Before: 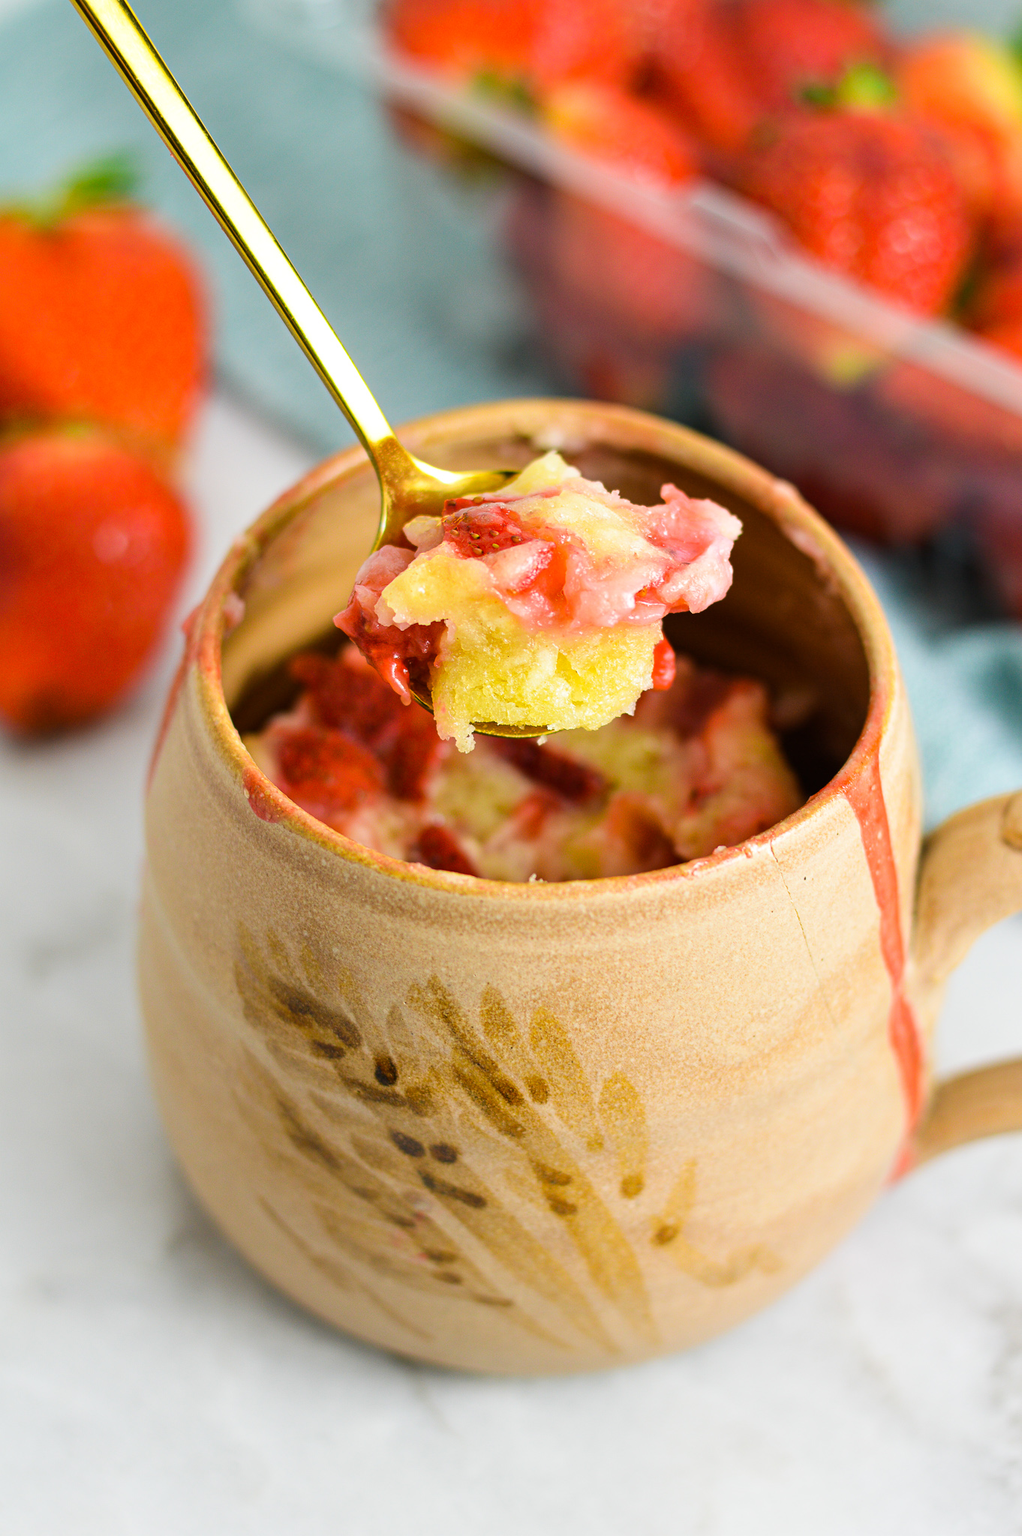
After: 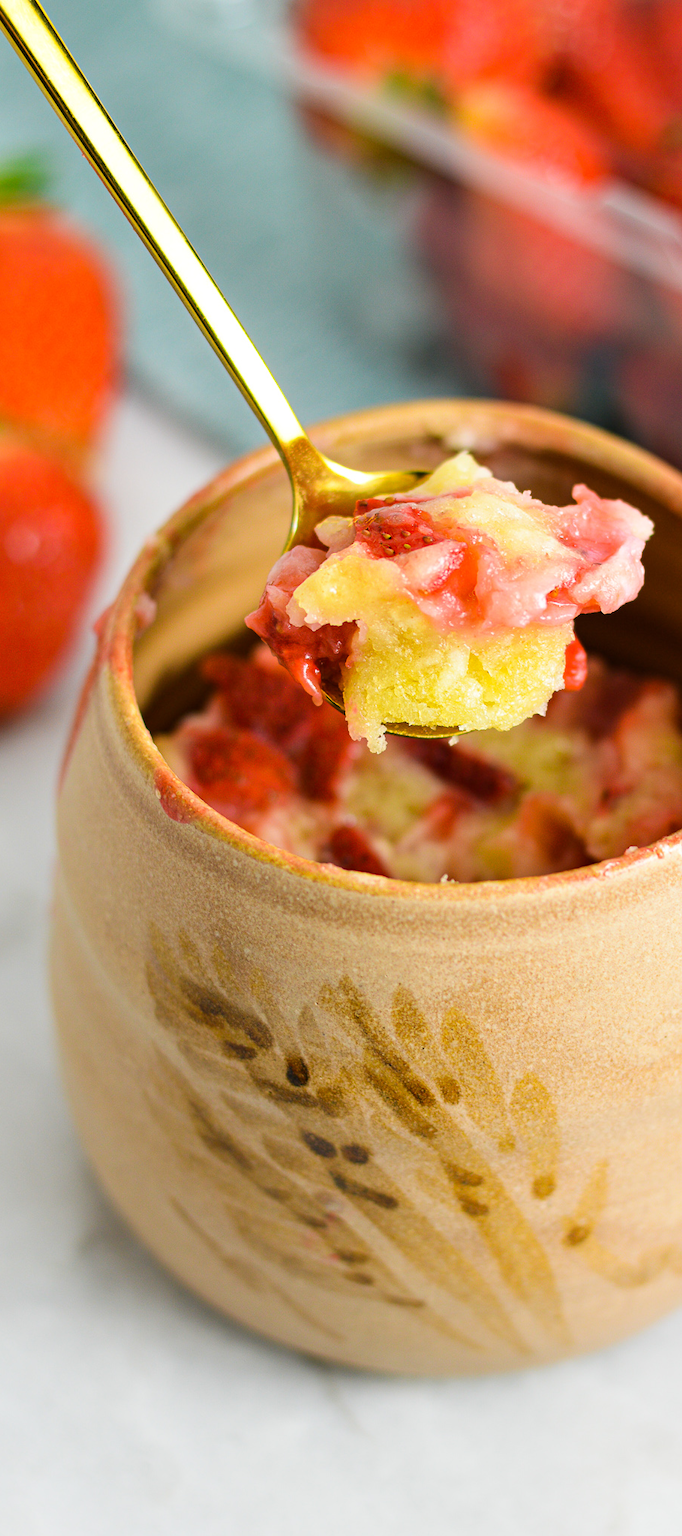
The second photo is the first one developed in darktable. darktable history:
crop and rotate: left 8.732%, right 24.504%
